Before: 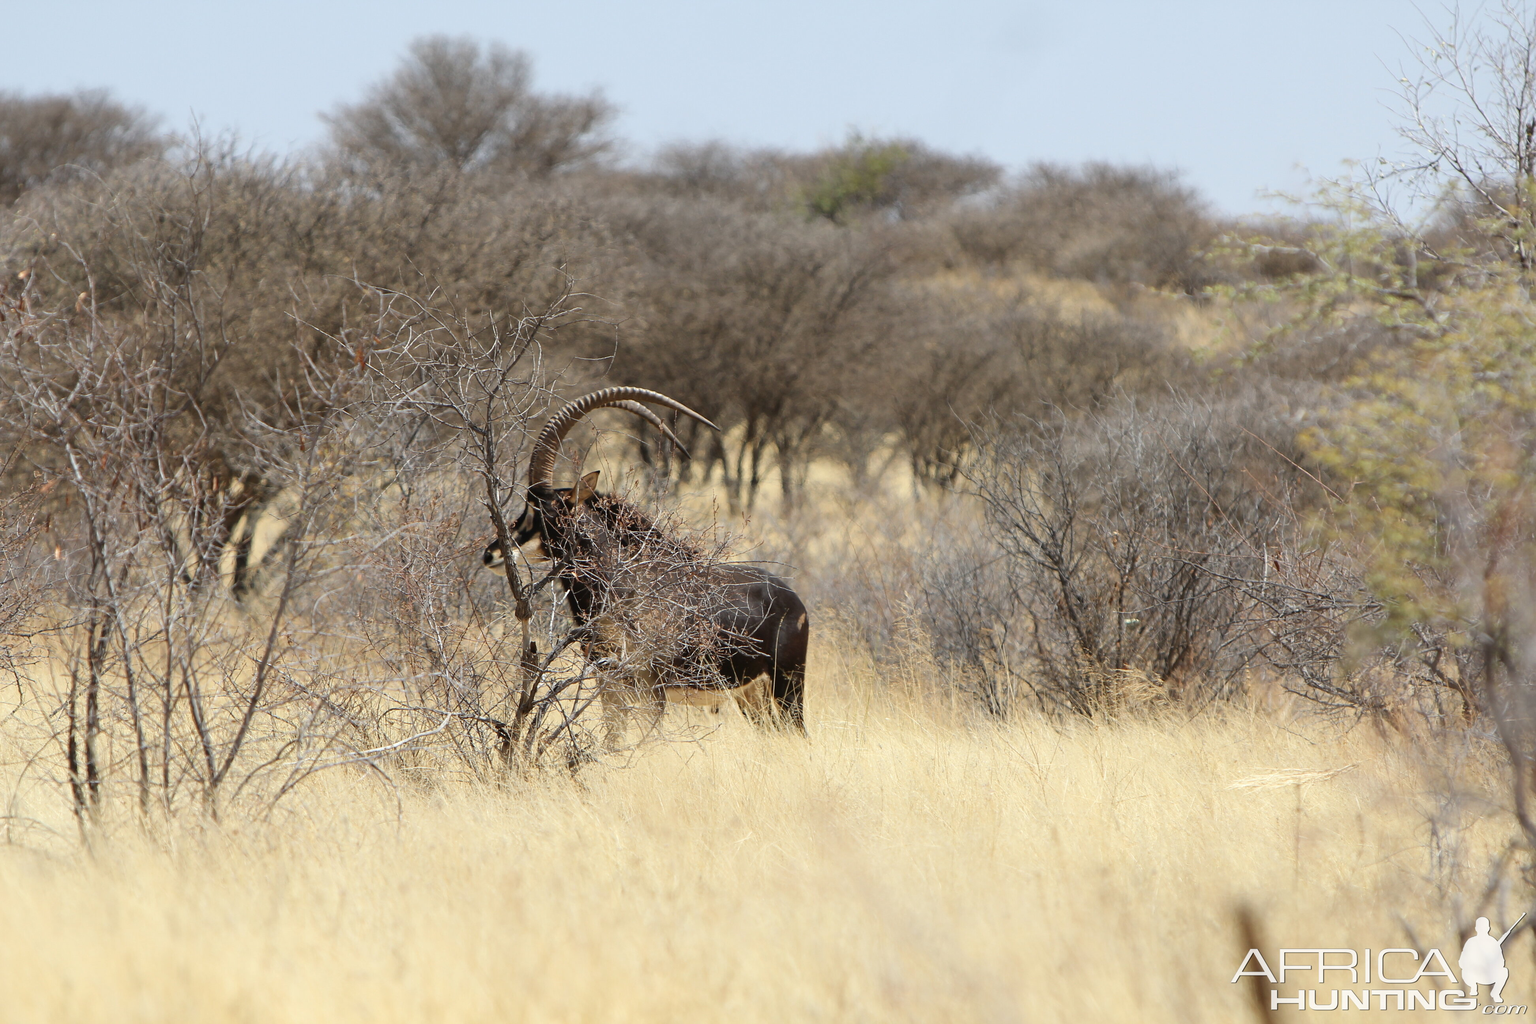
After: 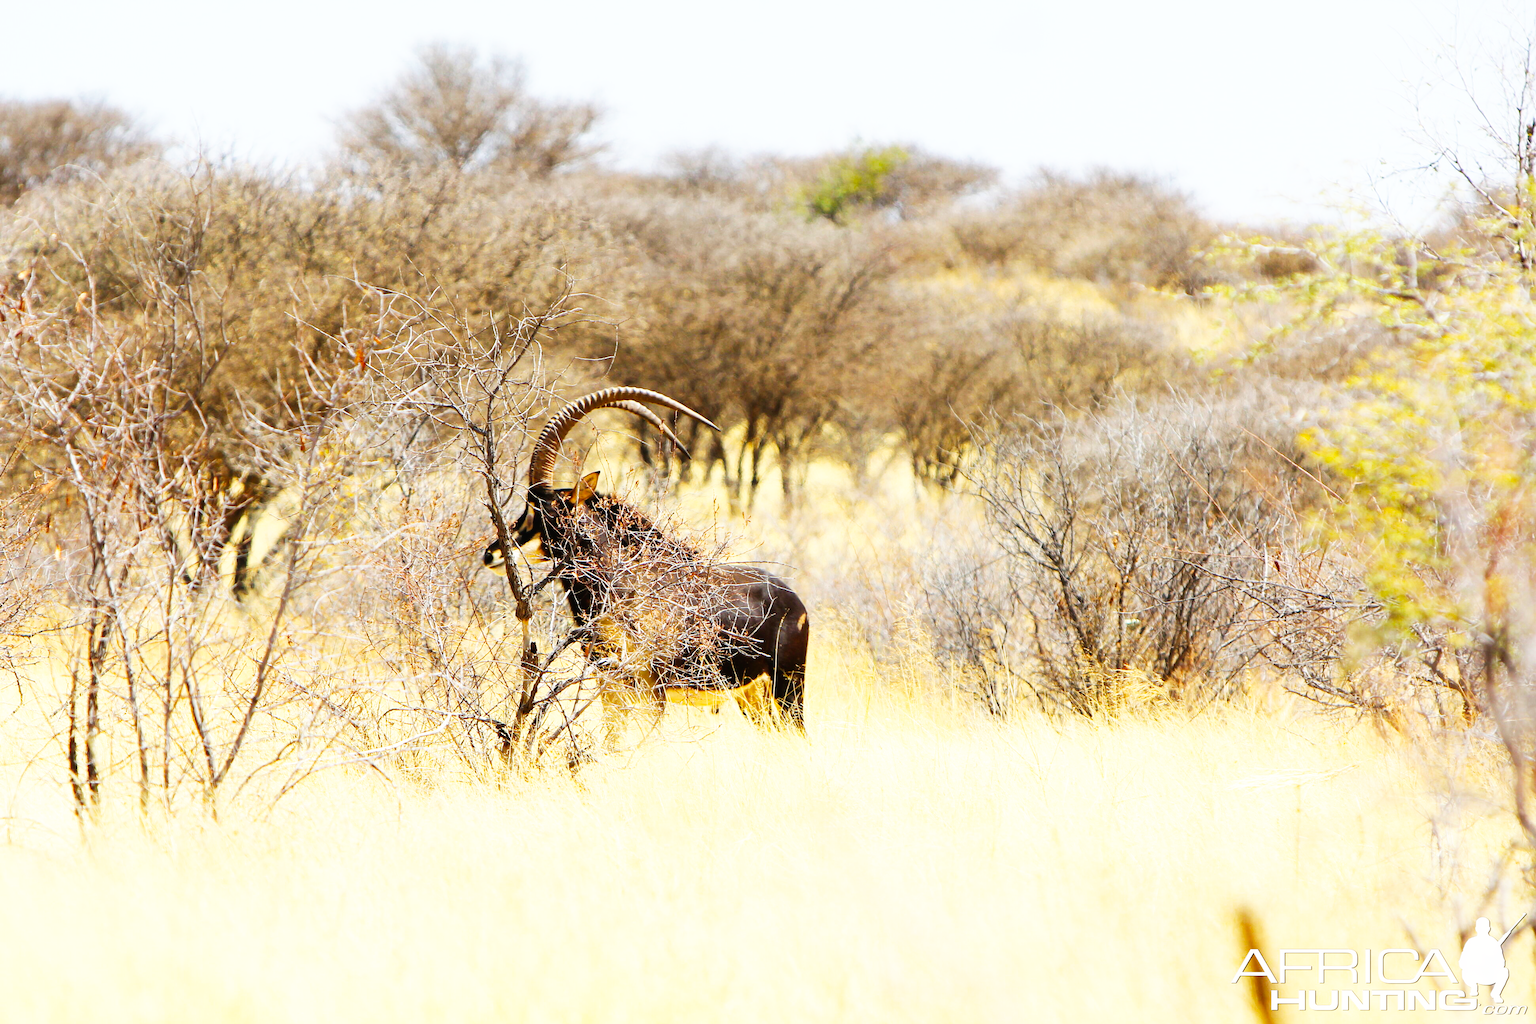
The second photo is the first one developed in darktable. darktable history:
base curve: curves: ch0 [(0, 0) (0.007, 0.004) (0.027, 0.03) (0.046, 0.07) (0.207, 0.54) (0.442, 0.872) (0.673, 0.972) (1, 1)], preserve colors none
color balance rgb: linear chroma grading › global chroma 15.15%, perceptual saturation grading › global saturation 19.804%, perceptual brilliance grading › highlights 2.492%, global vibrance 27.409%
